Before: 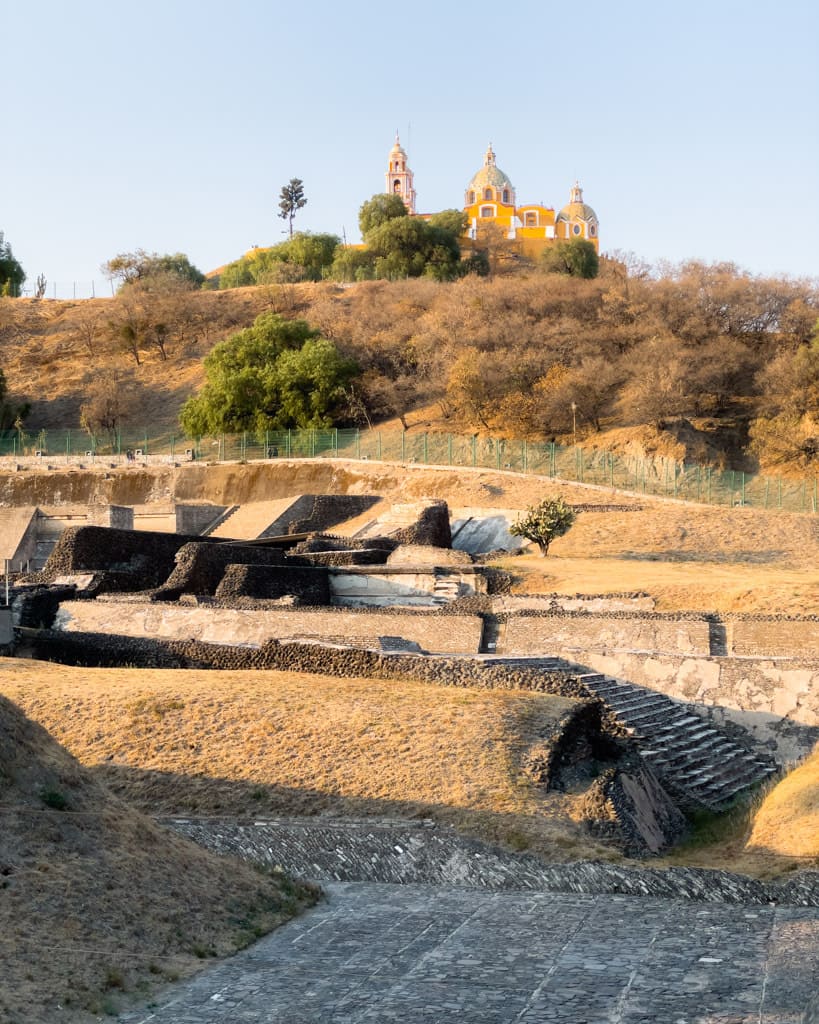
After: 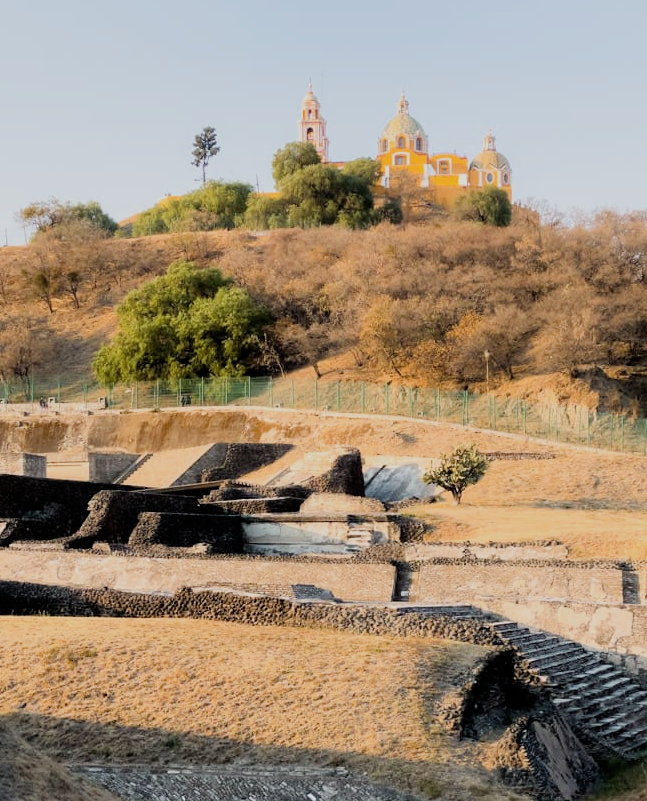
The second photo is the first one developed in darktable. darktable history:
exposure: exposure 0.191 EV, compensate highlight preservation false
crop and rotate: left 10.646%, top 5.15%, right 10.331%, bottom 16.573%
filmic rgb: black relative exposure -7.65 EV, white relative exposure 4.56 EV, hardness 3.61
